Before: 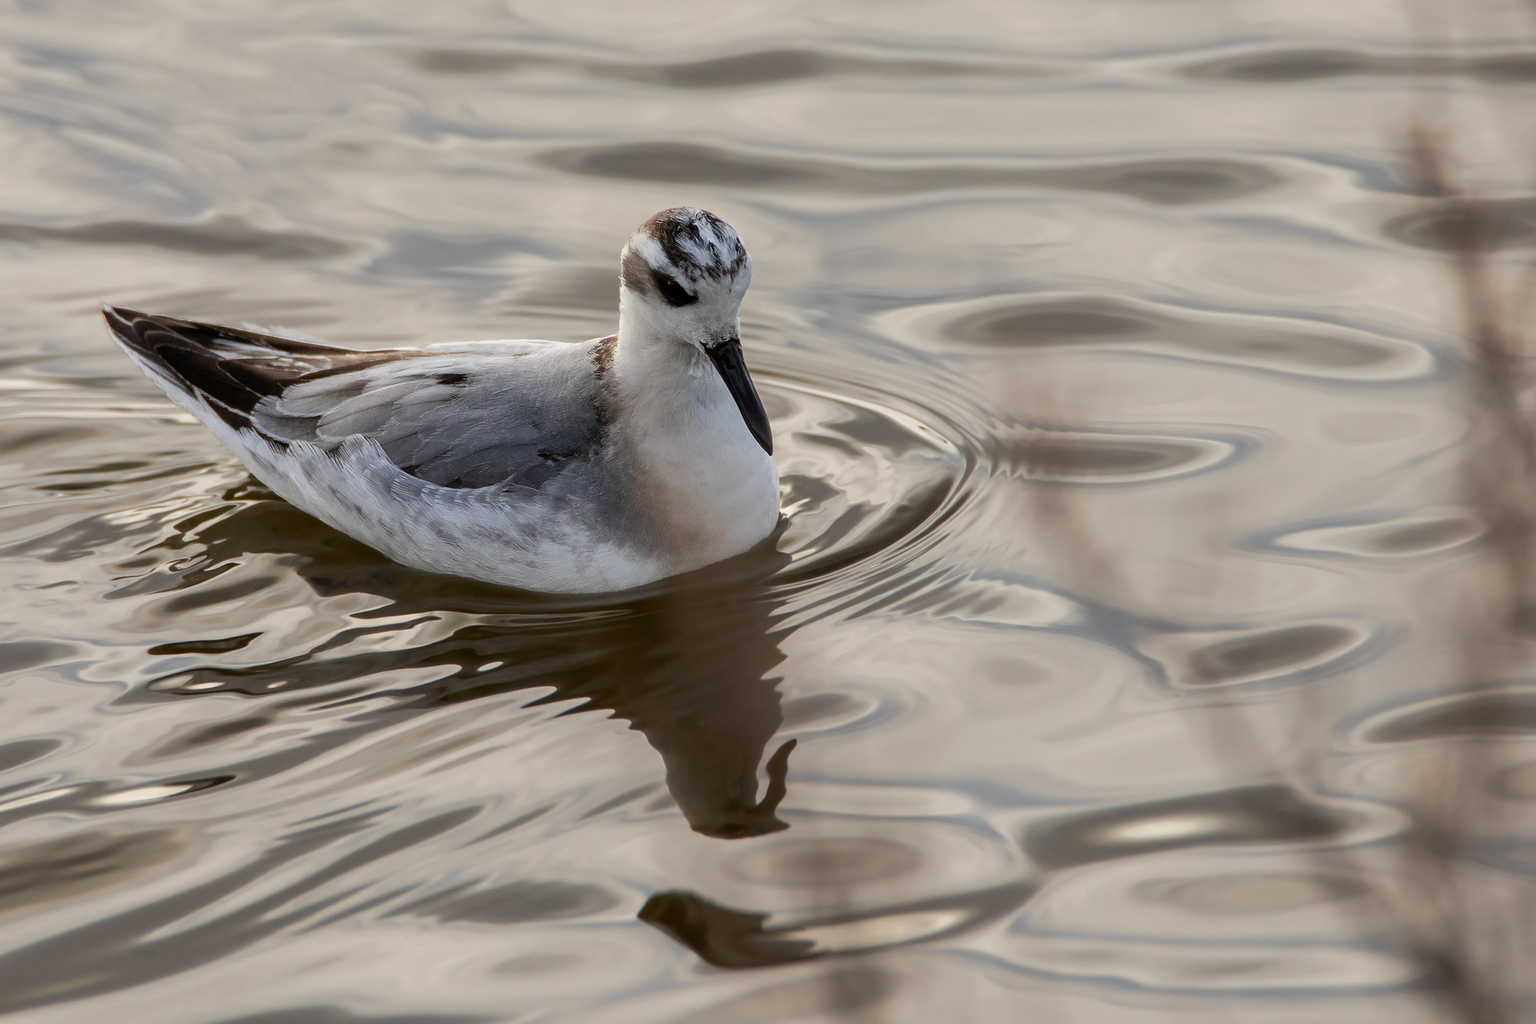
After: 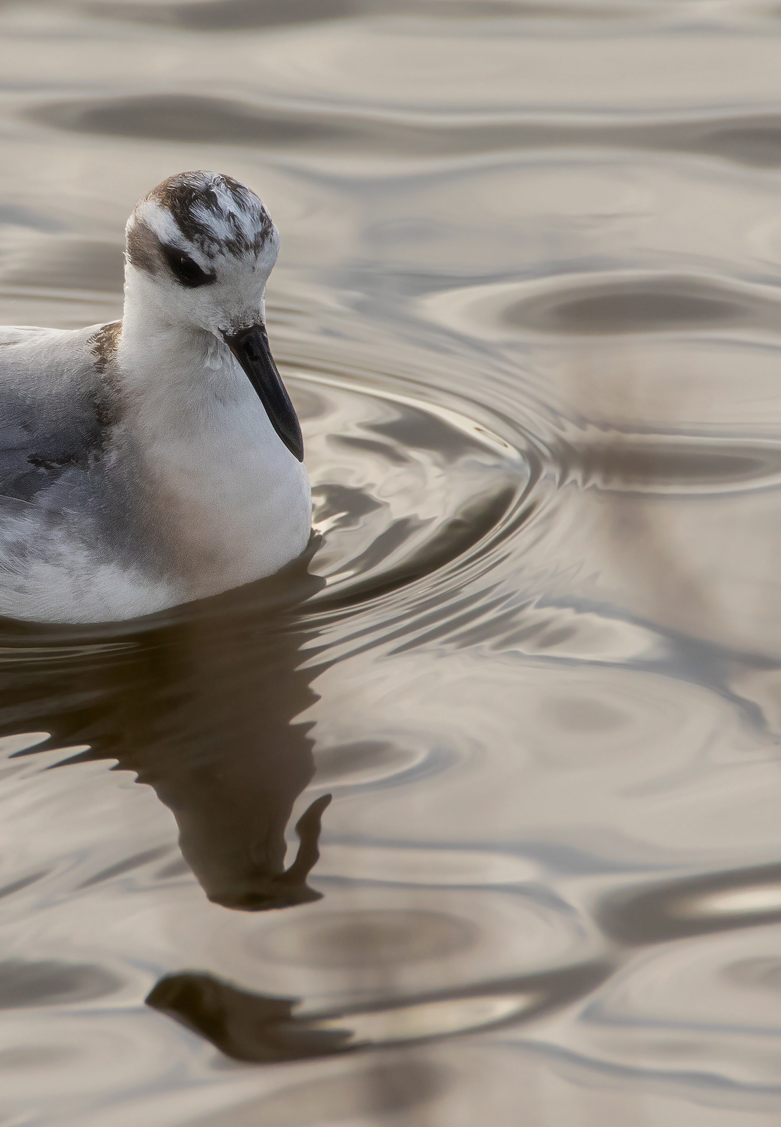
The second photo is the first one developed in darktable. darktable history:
crop: left 33.452%, top 6.025%, right 23.155%
haze removal: strength -0.1, adaptive false
